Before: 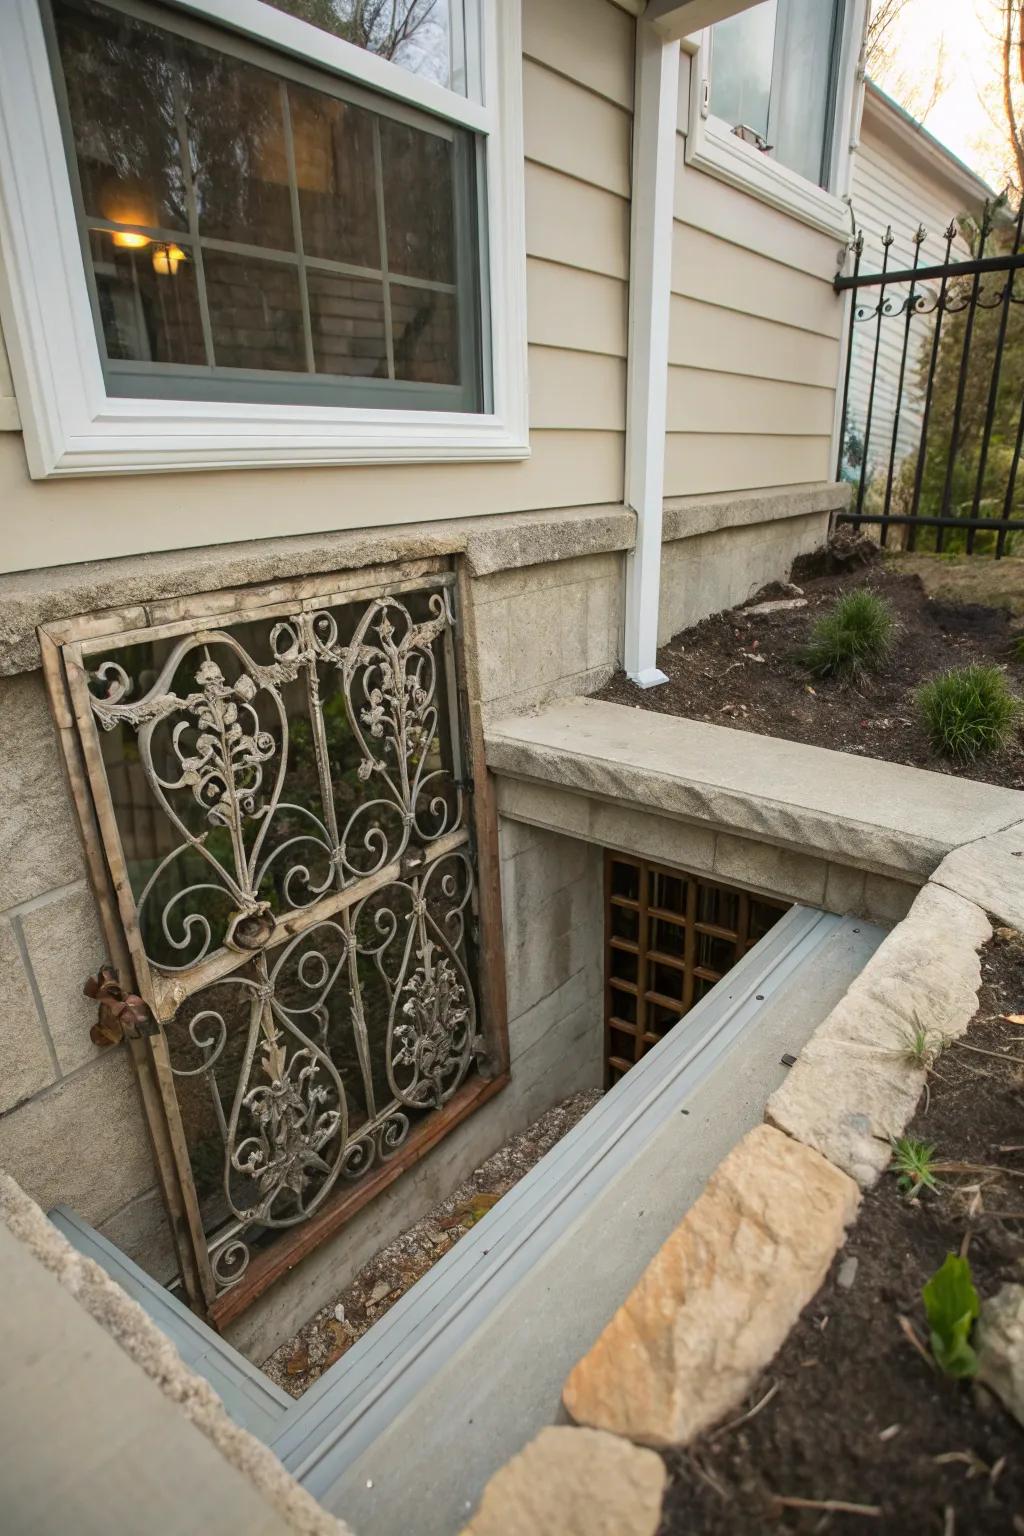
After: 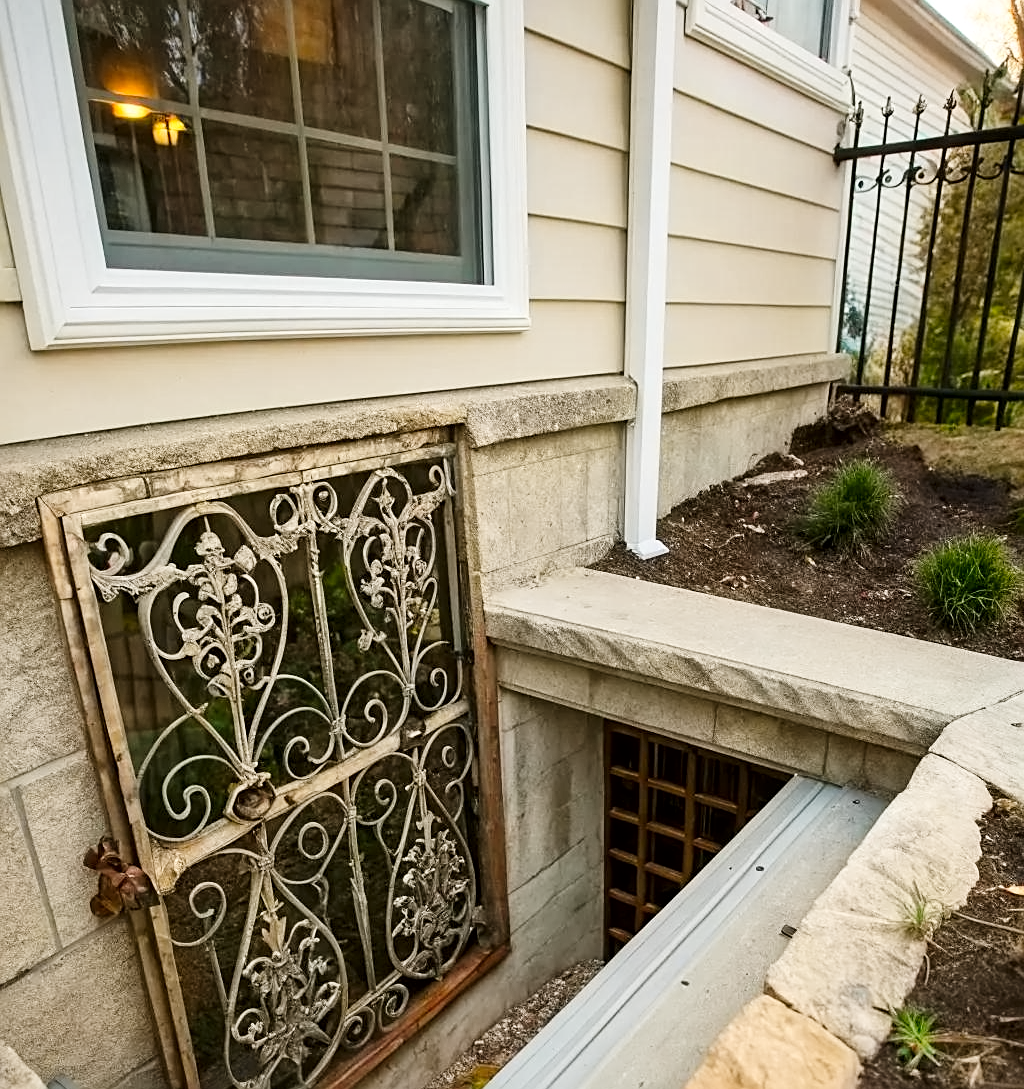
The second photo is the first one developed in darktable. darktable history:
crop and rotate: top 8.436%, bottom 20.627%
tone equalizer: mask exposure compensation -0.484 EV
contrast brightness saturation: contrast 0.094, saturation 0.28
local contrast: mode bilateral grid, contrast 20, coarseness 49, detail 119%, midtone range 0.2
contrast equalizer: y [[0.5 ×6], [0.5 ×6], [0.5 ×6], [0 ×6], [0, 0.039, 0.251, 0.29, 0.293, 0.292]]
sharpen: on, module defaults
tone curve: curves: ch0 [(0, 0) (0.004, 0.001) (0.133, 0.112) (0.325, 0.362) (0.832, 0.893) (1, 1)], preserve colors none
